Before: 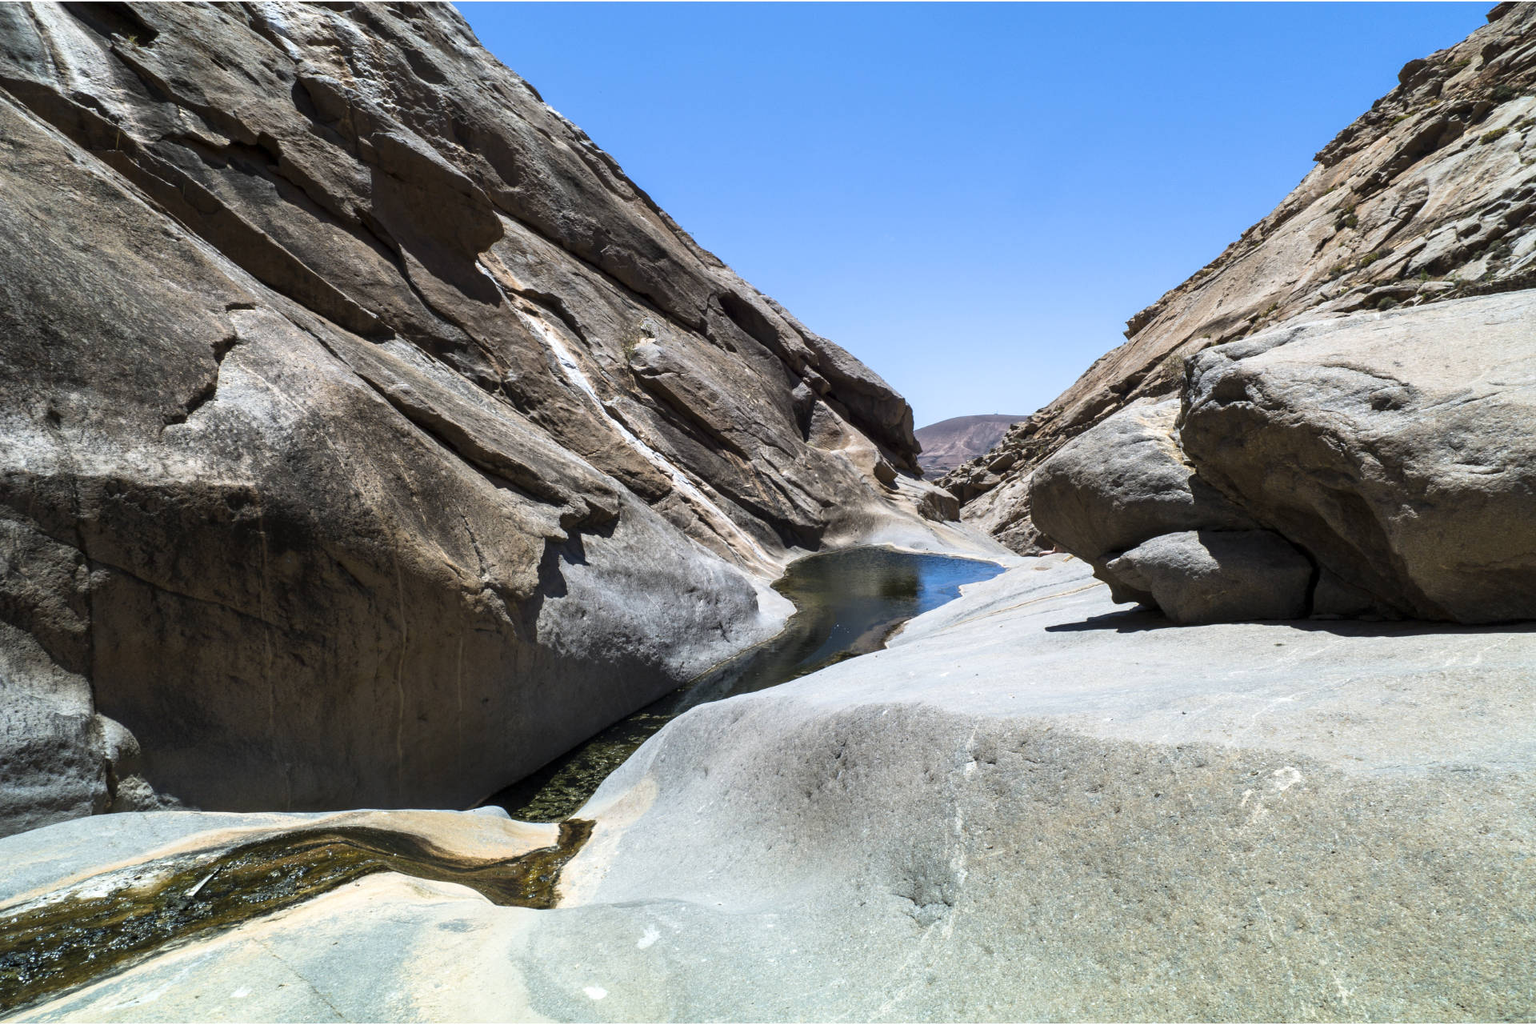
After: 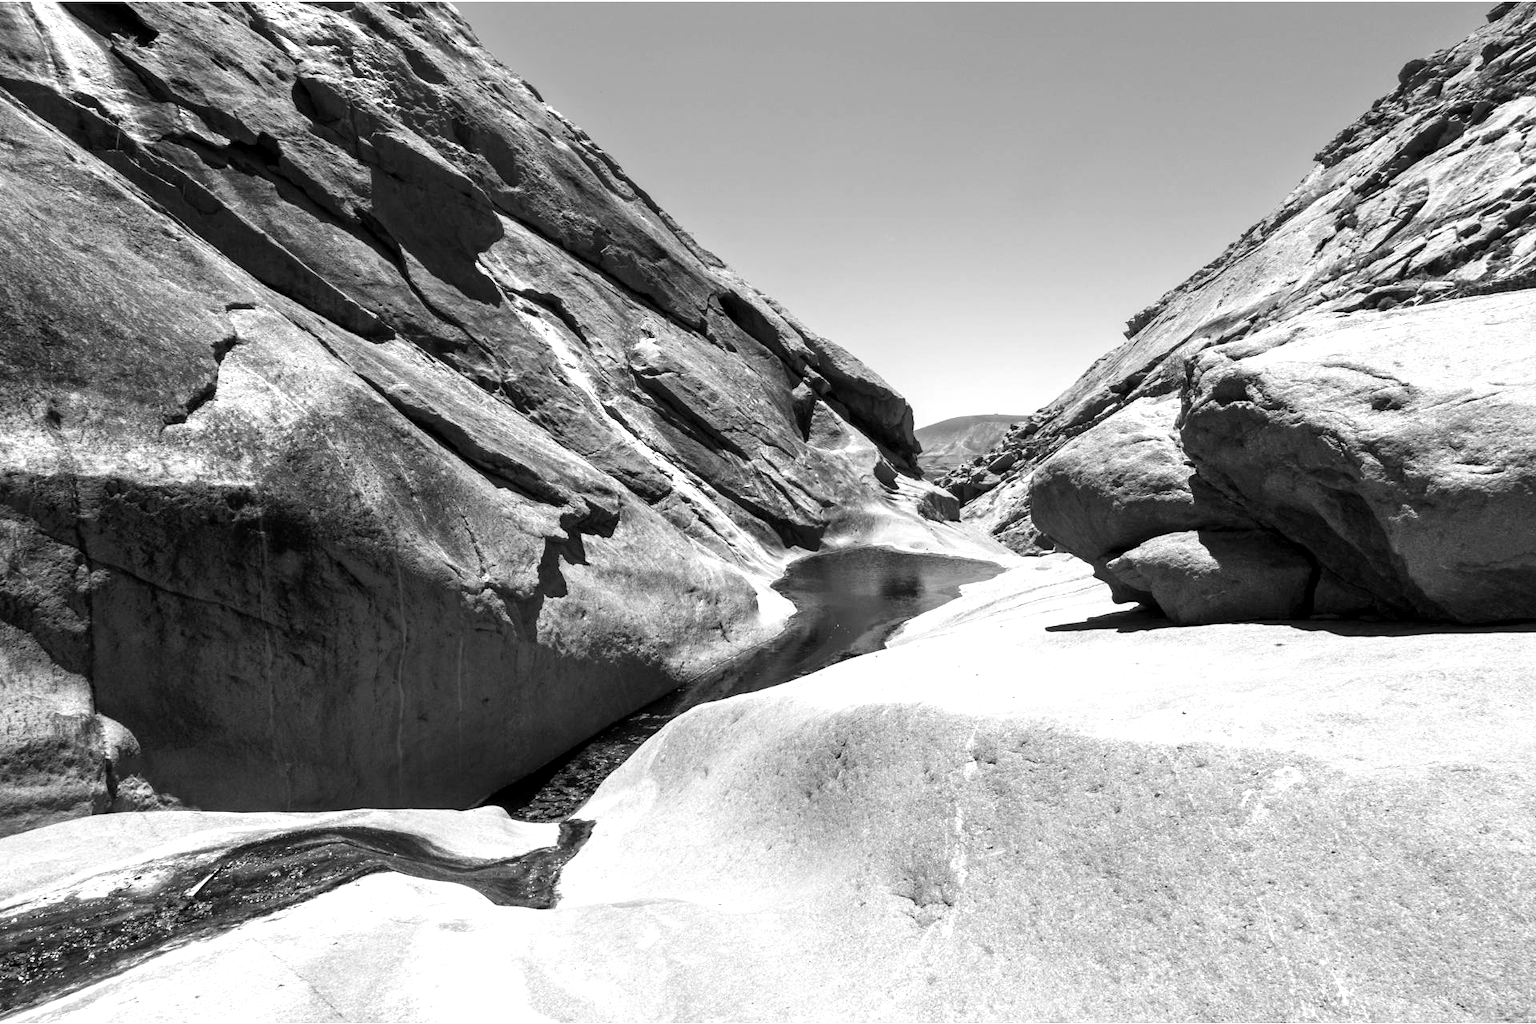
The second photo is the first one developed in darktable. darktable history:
monochrome: a -4.13, b 5.16, size 1
exposure: black level correction 0.001, exposure 0.5 EV, compensate exposure bias true, compensate highlight preservation false
